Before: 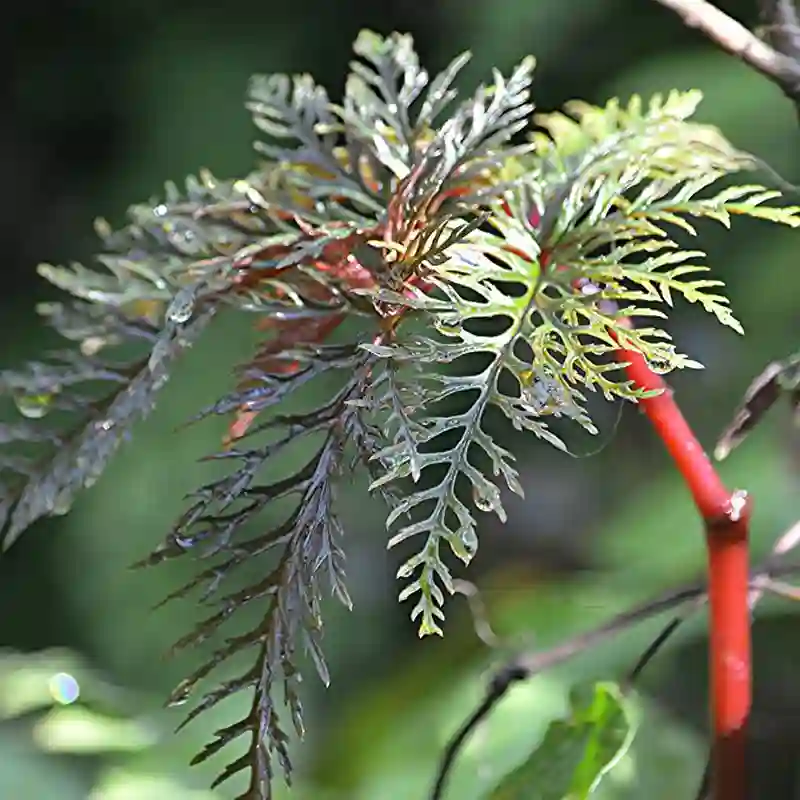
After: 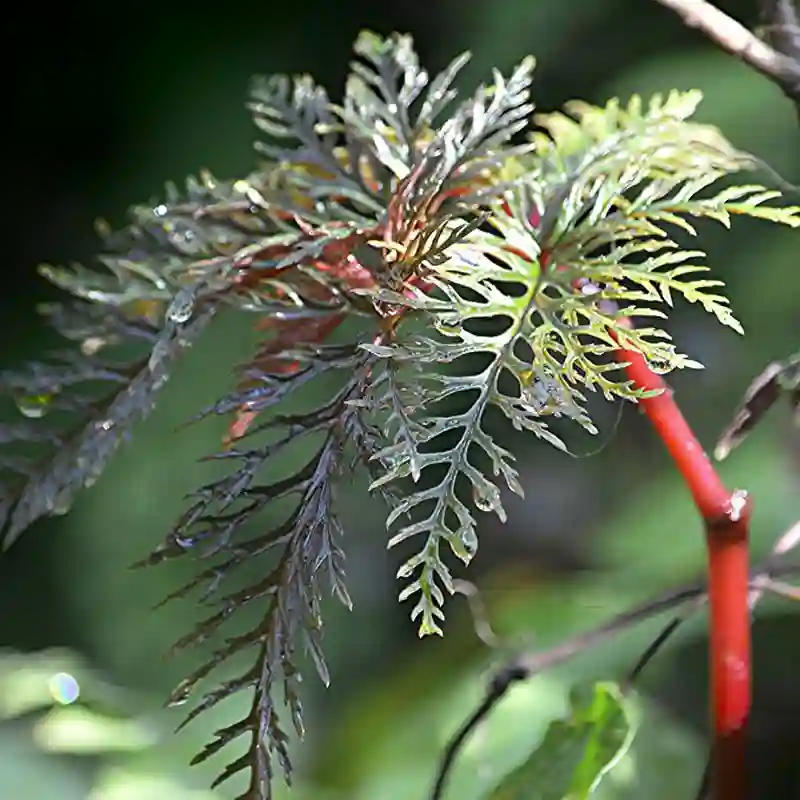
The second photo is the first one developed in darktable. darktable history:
contrast brightness saturation: contrast 0.01, saturation -0.05
shadows and highlights: shadows -90, highlights 90, soften with gaussian
